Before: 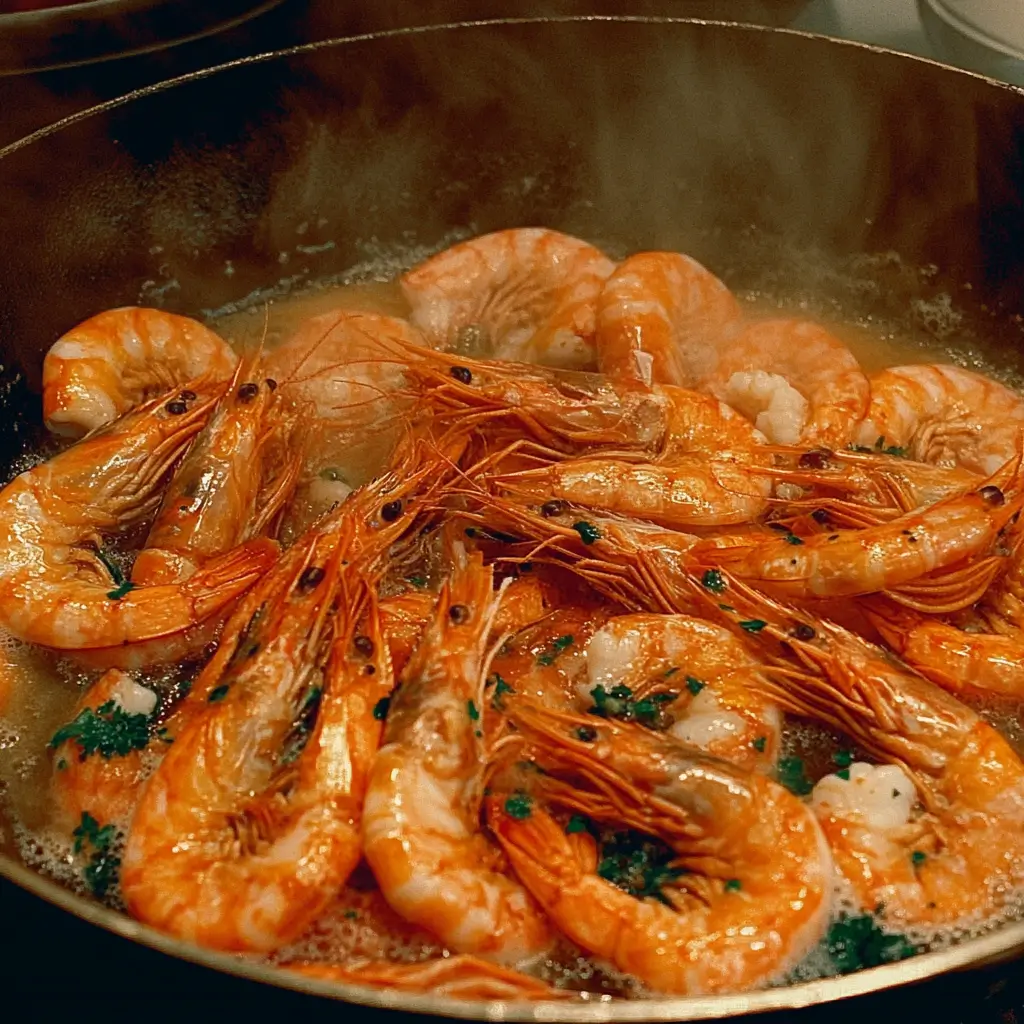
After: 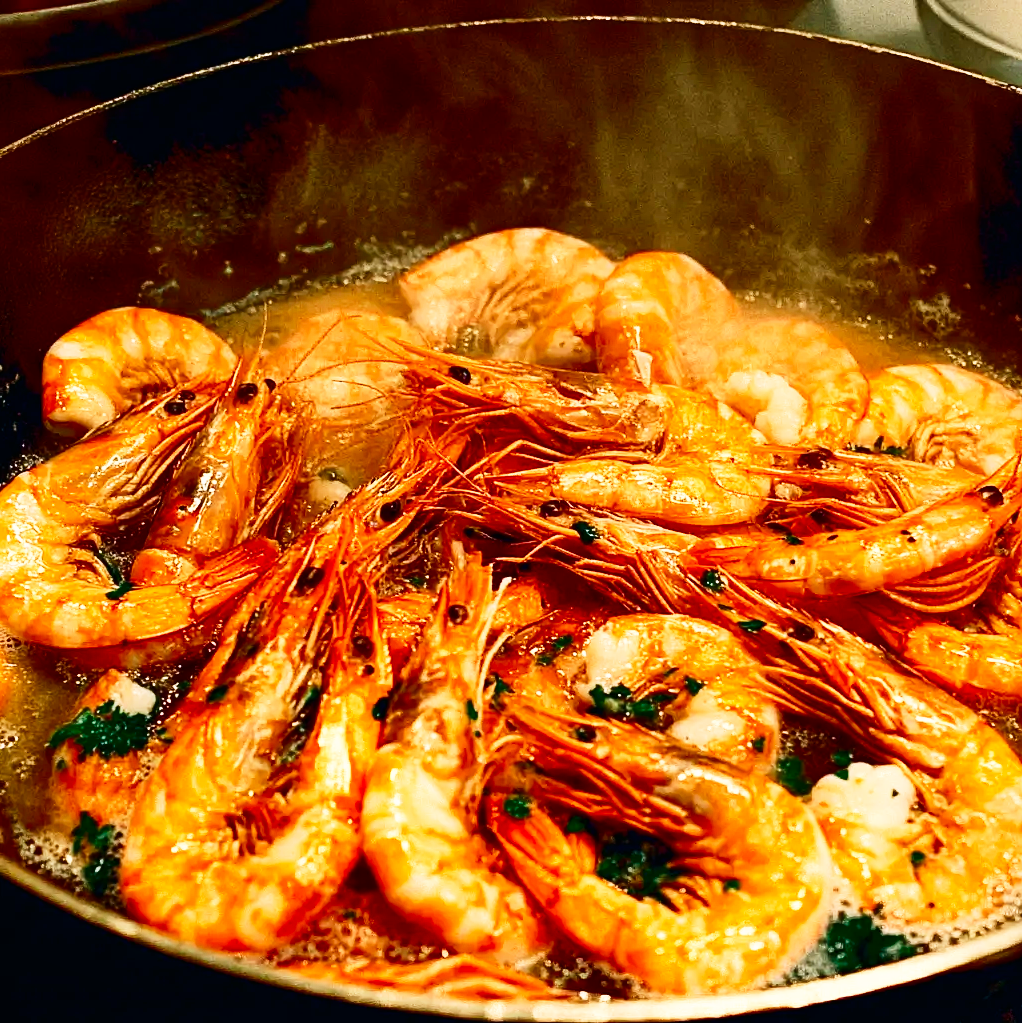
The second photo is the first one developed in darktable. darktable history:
contrast brightness saturation: contrast 0.274
crop: left 0.111%
tone equalizer: -8 EV 0.273 EV, -7 EV 0.391 EV, -6 EV 0.428 EV, -5 EV 0.245 EV, -3 EV -0.253 EV, -2 EV -0.413 EV, -1 EV -0.424 EV, +0 EV -0.249 EV
base curve: curves: ch0 [(0, 0) (0.007, 0.004) (0.027, 0.03) (0.046, 0.07) (0.207, 0.54) (0.442, 0.872) (0.673, 0.972) (1, 1)], preserve colors none
